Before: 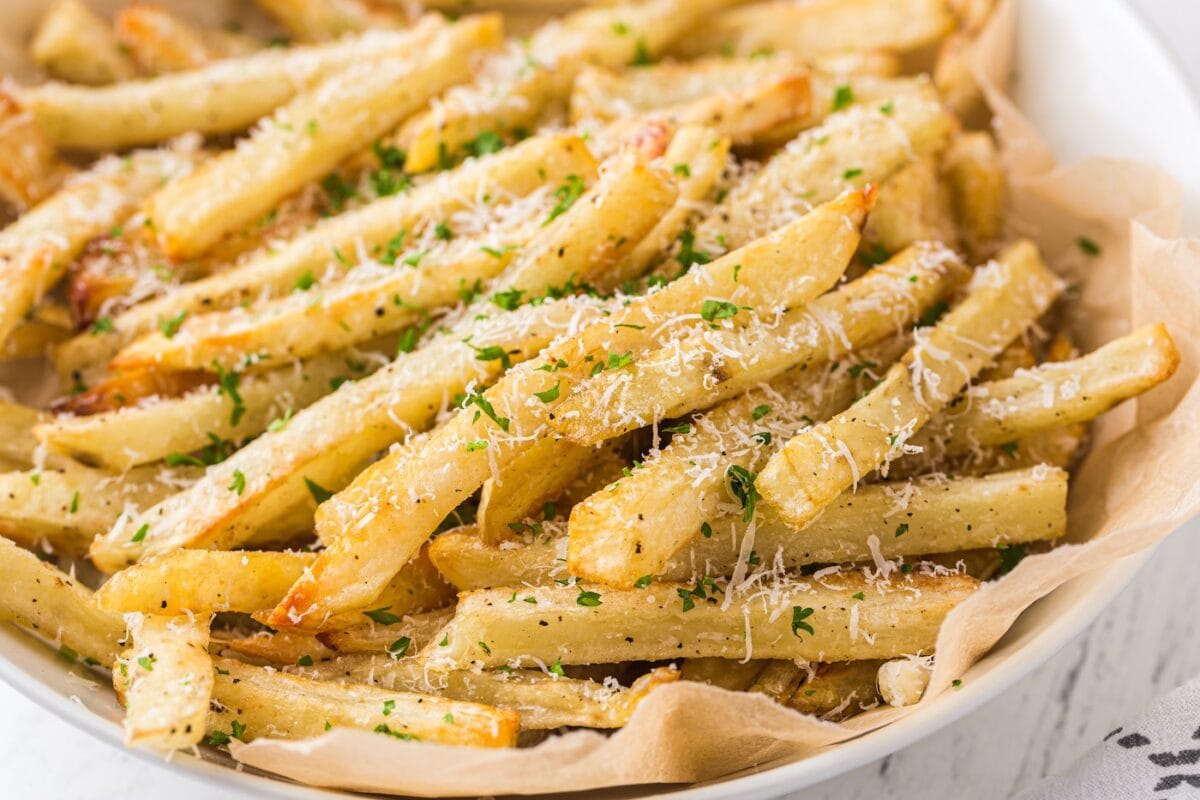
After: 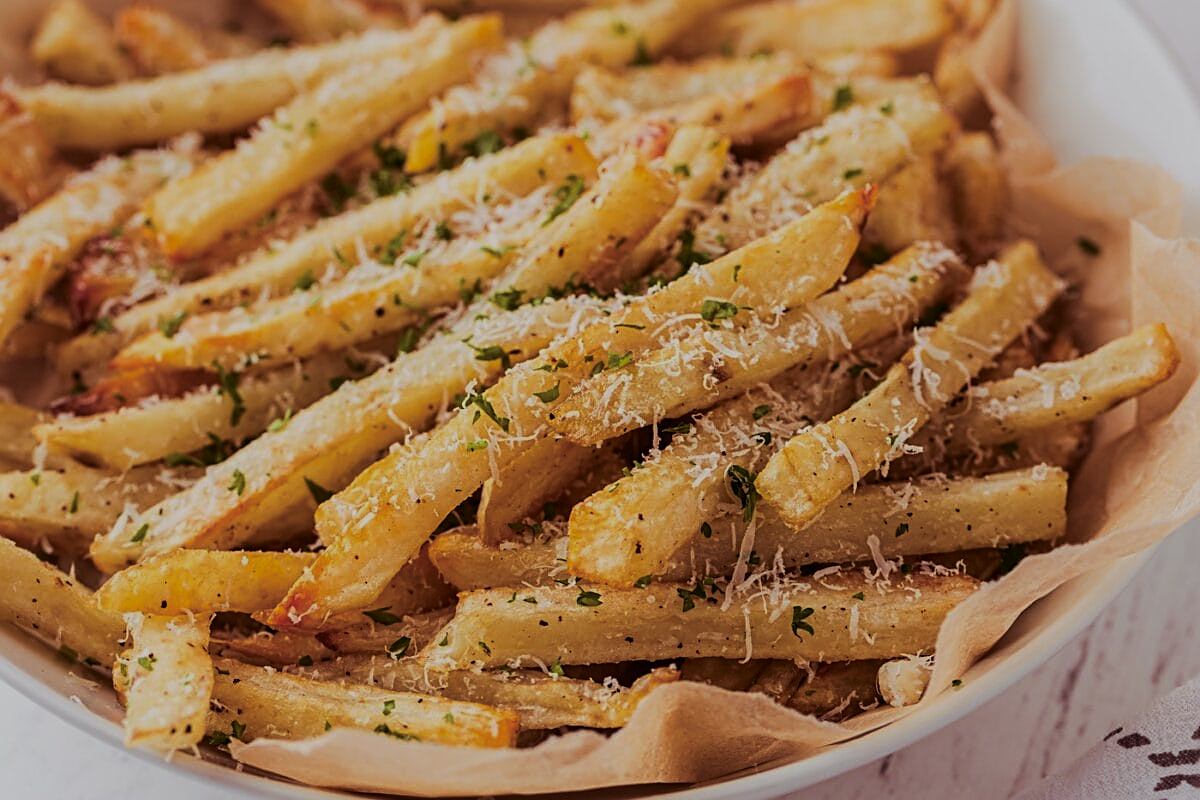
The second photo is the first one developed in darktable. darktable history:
split-toning: highlights › hue 298.8°, highlights › saturation 0.73, compress 41.76%
exposure: exposure -1 EV, compensate highlight preservation false
contrast brightness saturation: contrast 0.16, saturation 0.32
sharpen: on, module defaults
